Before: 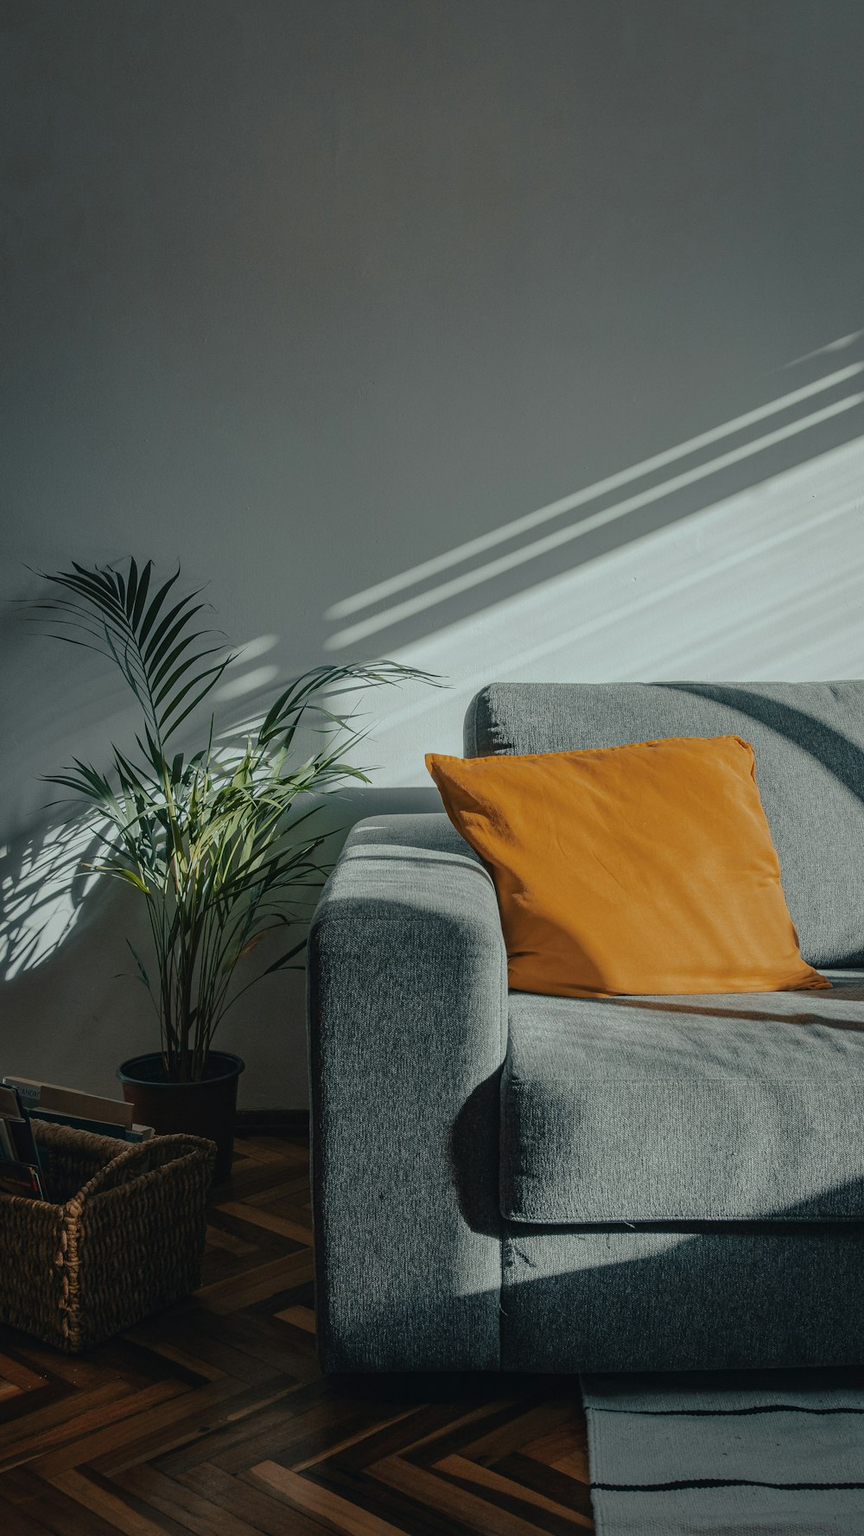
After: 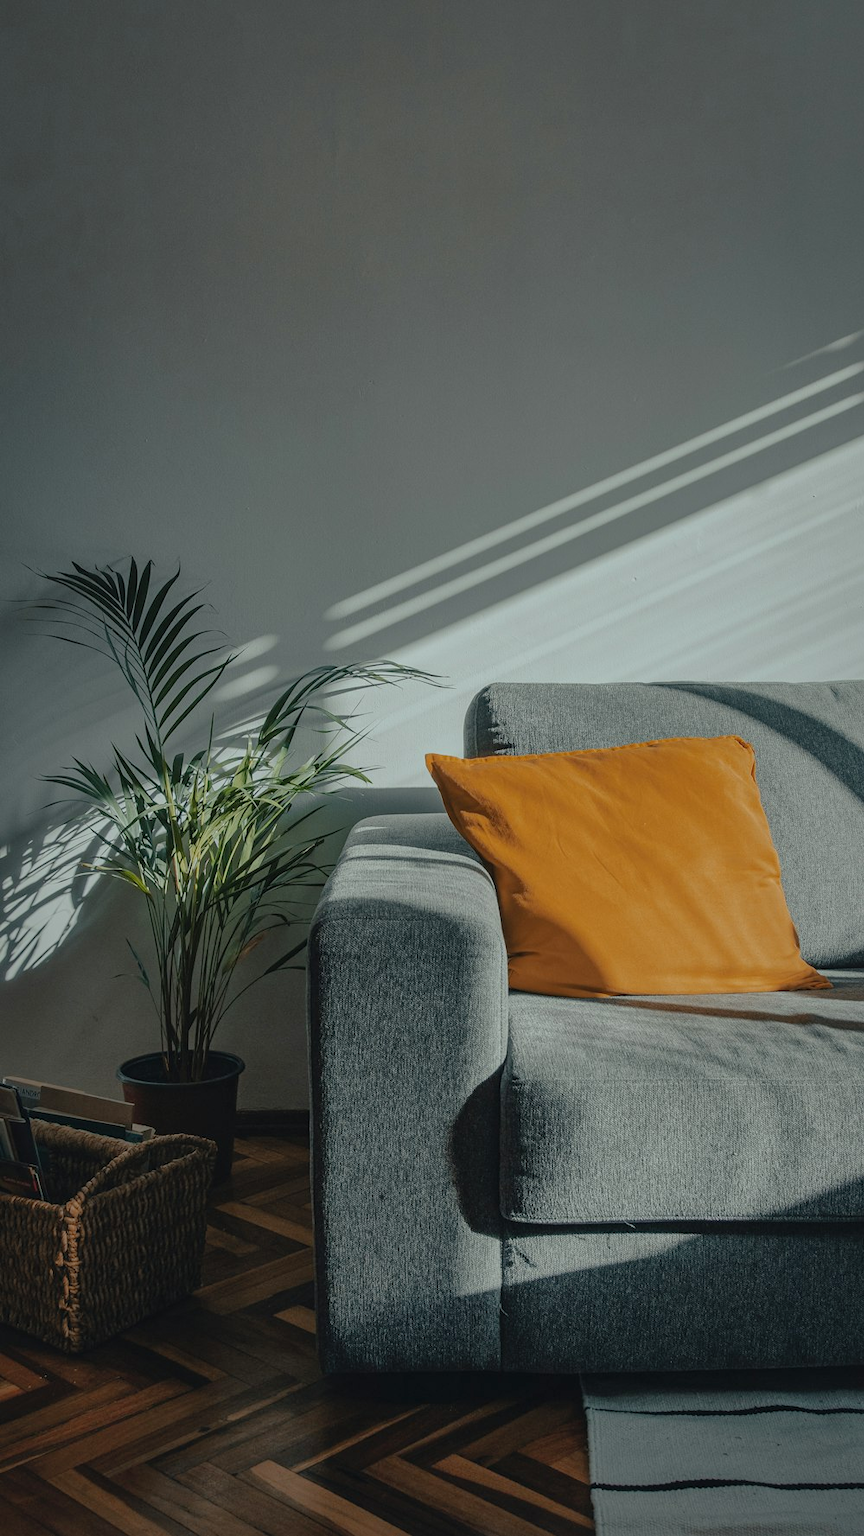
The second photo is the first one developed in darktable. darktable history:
shadows and highlights: shadows 39.23, highlights -59.98
